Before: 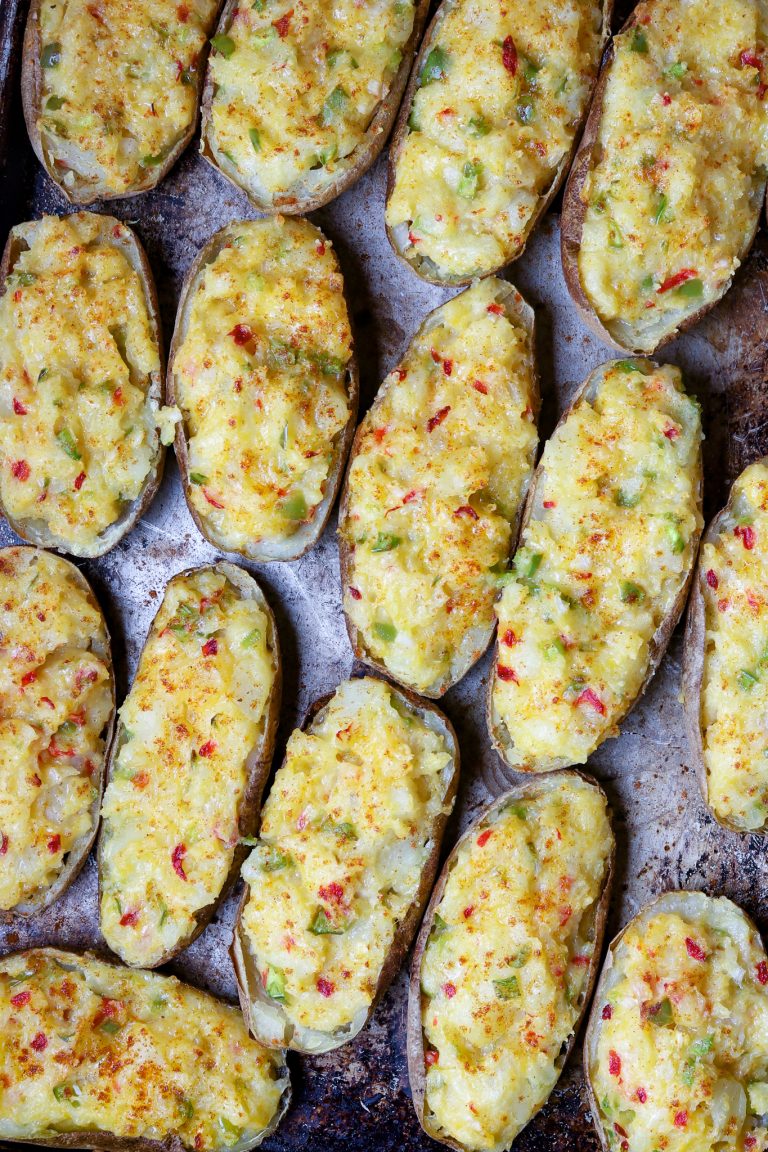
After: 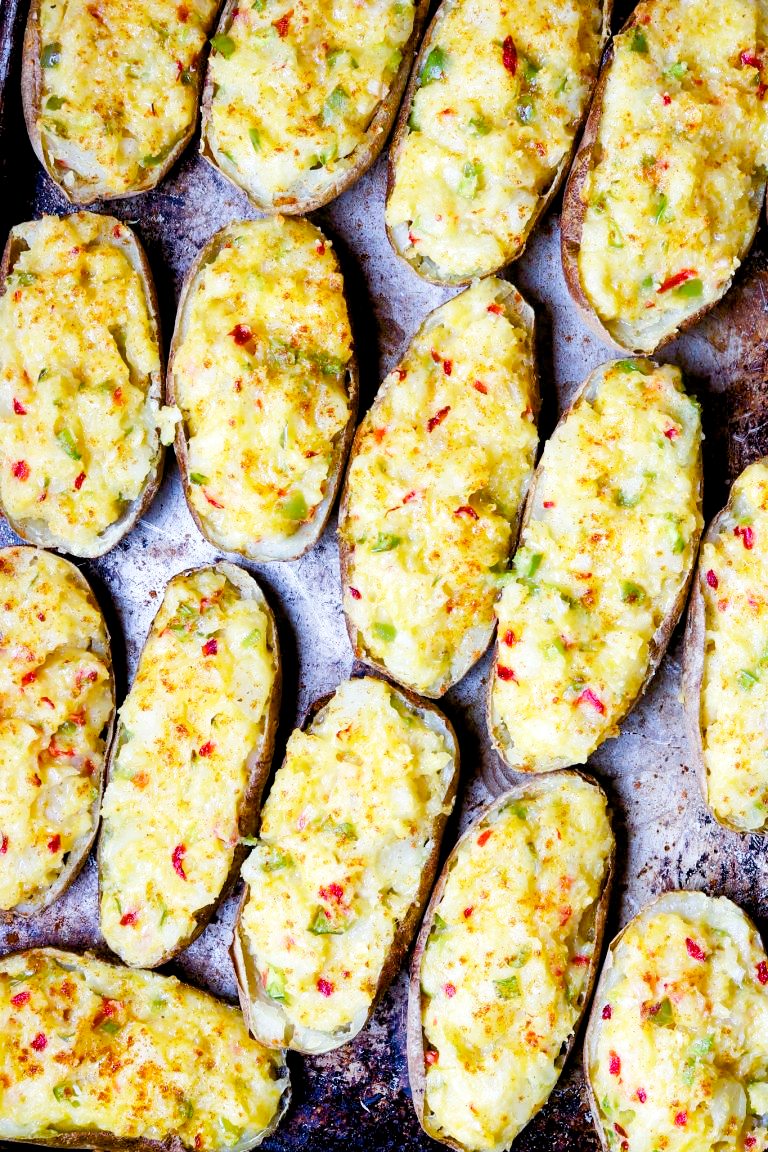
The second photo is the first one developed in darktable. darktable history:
color balance rgb: global offset › luminance -0.51%, perceptual saturation grading › global saturation 27.53%, perceptual saturation grading › highlights -25%, perceptual saturation grading › shadows 25%, perceptual brilliance grading › highlights 6.62%, perceptual brilliance grading › mid-tones 17.07%, perceptual brilliance grading › shadows -5.23%
base curve: curves: ch0 [(0, 0) (0.204, 0.334) (0.55, 0.733) (1, 1)], preserve colors none
